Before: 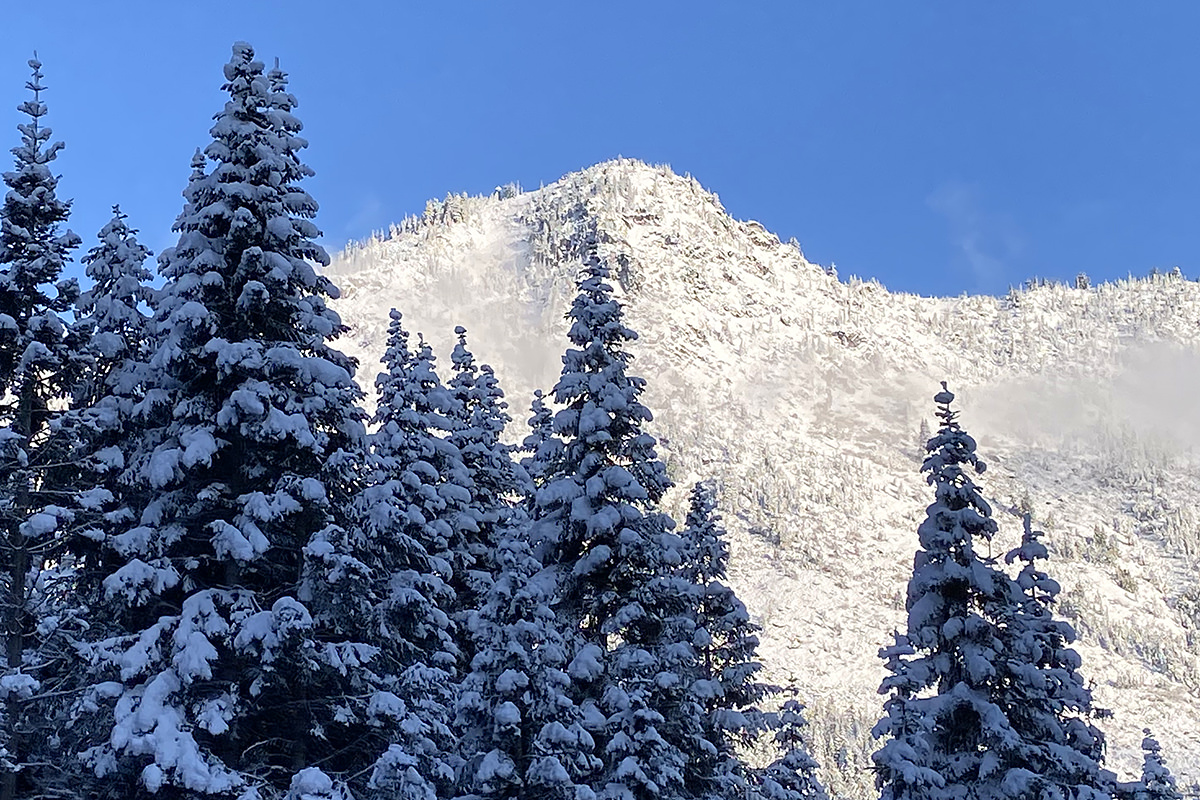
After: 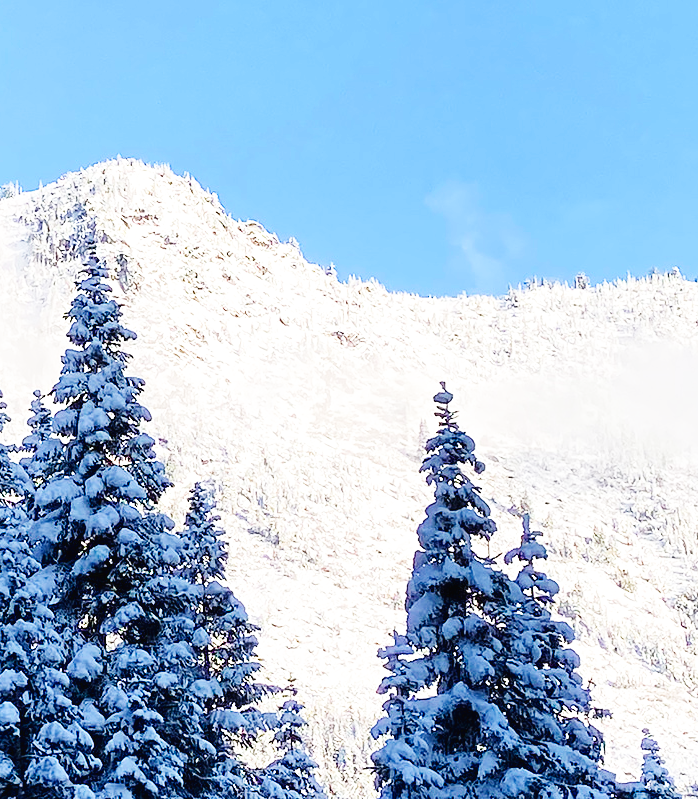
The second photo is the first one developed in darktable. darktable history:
base curve: curves: ch0 [(0, 0.003) (0.001, 0.002) (0.006, 0.004) (0.02, 0.022) (0.048, 0.086) (0.094, 0.234) (0.162, 0.431) (0.258, 0.629) (0.385, 0.8) (0.548, 0.918) (0.751, 0.988) (1, 1)], preserve colors none
crop: left 41.766%
